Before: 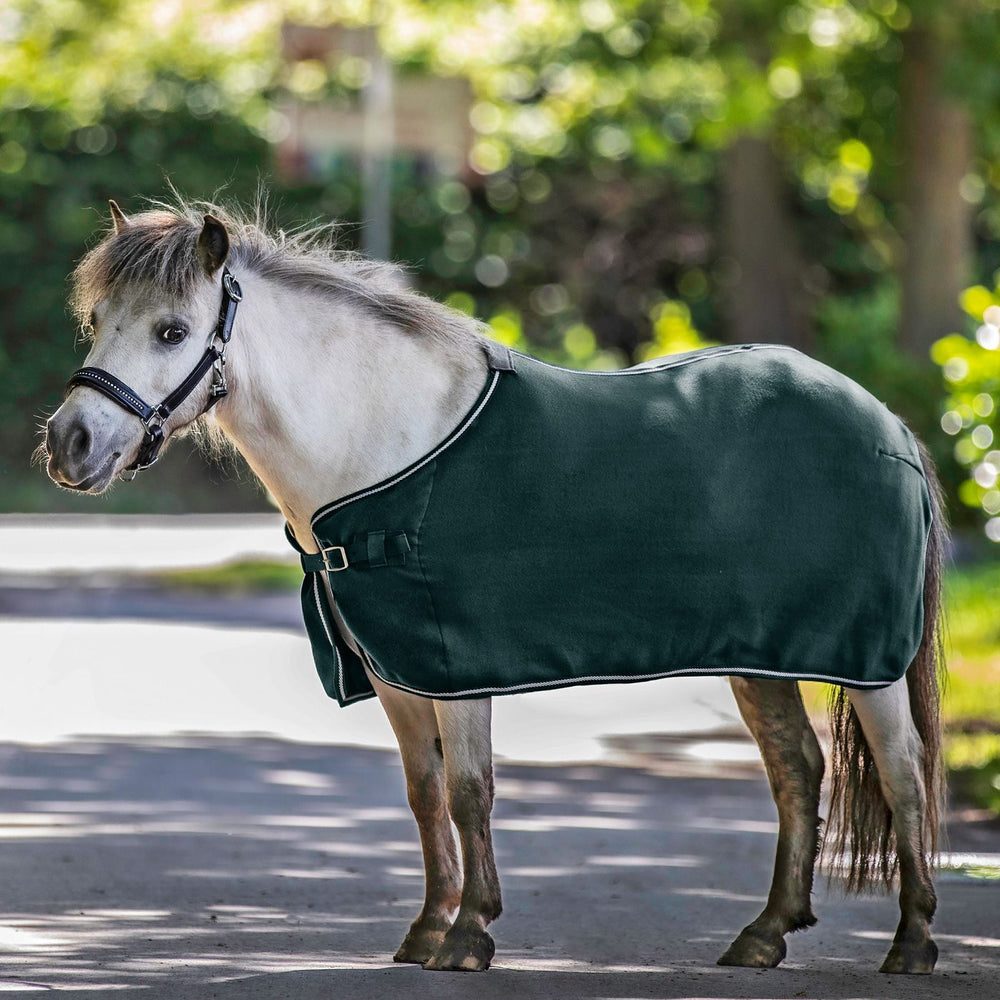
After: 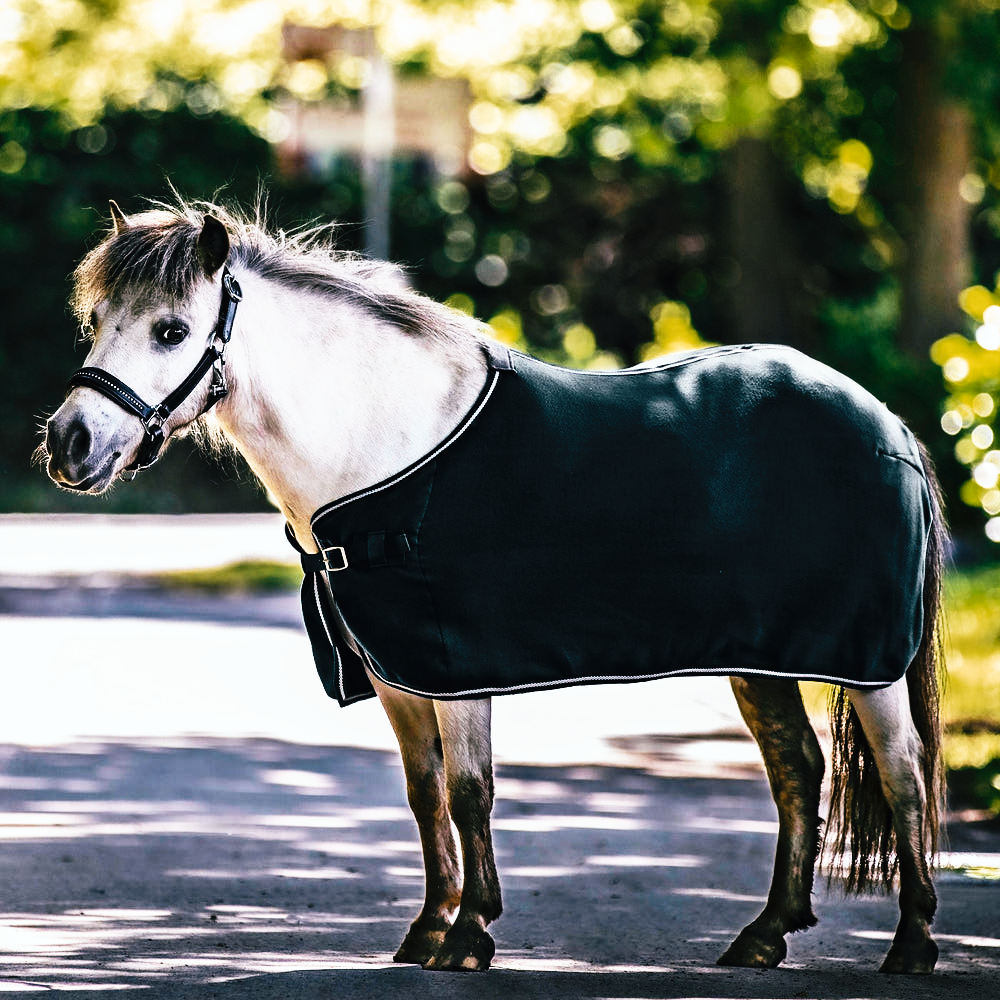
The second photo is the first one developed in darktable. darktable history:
tone curve: curves: ch0 [(0, 0) (0.003, 0.003) (0.011, 0.006) (0.025, 0.01) (0.044, 0.015) (0.069, 0.02) (0.1, 0.027) (0.136, 0.036) (0.177, 0.05) (0.224, 0.07) (0.277, 0.12) (0.335, 0.208) (0.399, 0.334) (0.468, 0.473) (0.543, 0.636) (0.623, 0.795) (0.709, 0.907) (0.801, 0.97) (0.898, 0.989) (1, 1)], preserve colors none
color look up table: target L [83.43, 93.94, 70.31, 53.95, 64.65, 63.52, 64.66, 69.5, 47.44, 39.23, 38.37, 30.21, 21.08, 4.522, 200.02, 82.64, 68.54, 59.7, 52.48, 49.49, 41.58, 37.49, 35.54, 31.47, 31.43, 15.68, 84.35, 69.21, 69.55, 54.91, 41.43, 50.13, 45.9, 41.59, 36, 32.7, 33.41, 34.55, 27.67, 27.36, 30.19, 6.124, 93.48, 54.73, 77.14, 73.08, 50.42, 49.34, 34.94], target a [-0.604, -7.218, -1.818, -16.18, 1.68, -23.55, -14.96, -4.564, -23.69, -11.26, -7.519, -16.54, -23.69, -1.004, 0, 3.375, 4.995, 11.75, 5.916, 19.69, 34.11, 26.91, 1.91, 17.41, 17.89, -0.706, 7.163, 16.6, 17.97, -8.412, 34.49, 31.18, 40.47, 27.74, 30.66, 26.96, -0.127, -1.895, 22.75, -4.21, -0.198, 3.697, -22.73, -14.66, -10.38, -16.22, -11.8, -12.6, -4.636], target b [16.43, 17.82, 38.82, -6.848, 40.02, -11.36, 20.35, 22.74, 22.15, -4.145, 9.084, 8.207, 9.483, -3.218, 0, 7.773, 35.18, 12.33, 31.03, 30.8, 3.911, 30.86, 30.34, 33.58, 36.87, 3.923, -3.057, -5.652, -15.72, -22.38, -16.75, -15.67, -26.42, 1.15, -25.47, -5.094, -17.27, -15.73, -23.77, -12.82, -15.33, -13.14, -9.985, -11.52, -15.38, -10.08, -11.47, -9.509, -9.39], num patches 49
